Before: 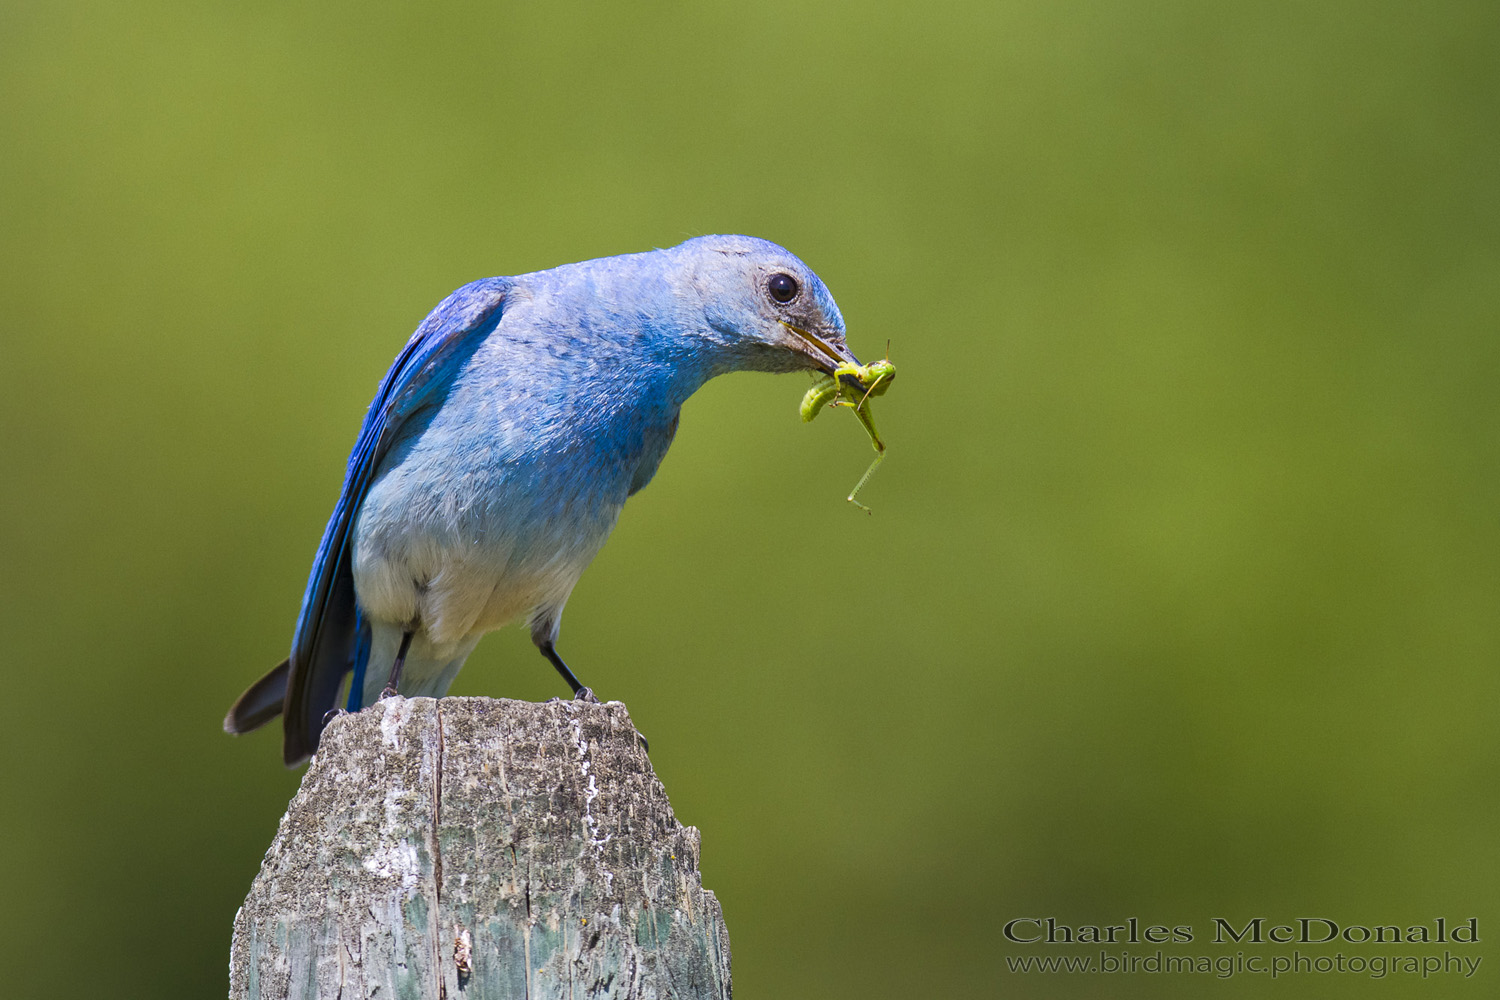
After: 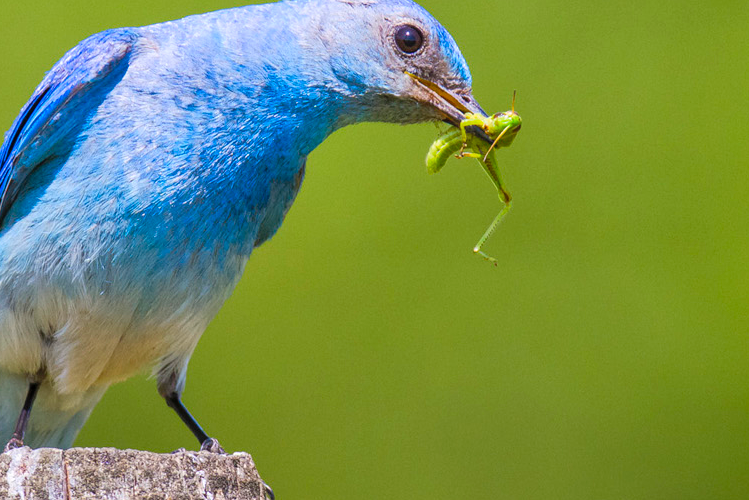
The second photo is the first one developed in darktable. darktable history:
contrast brightness saturation: brightness 0.09, saturation 0.19
local contrast: detail 110%
crop: left 25%, top 25%, right 25%, bottom 25%
